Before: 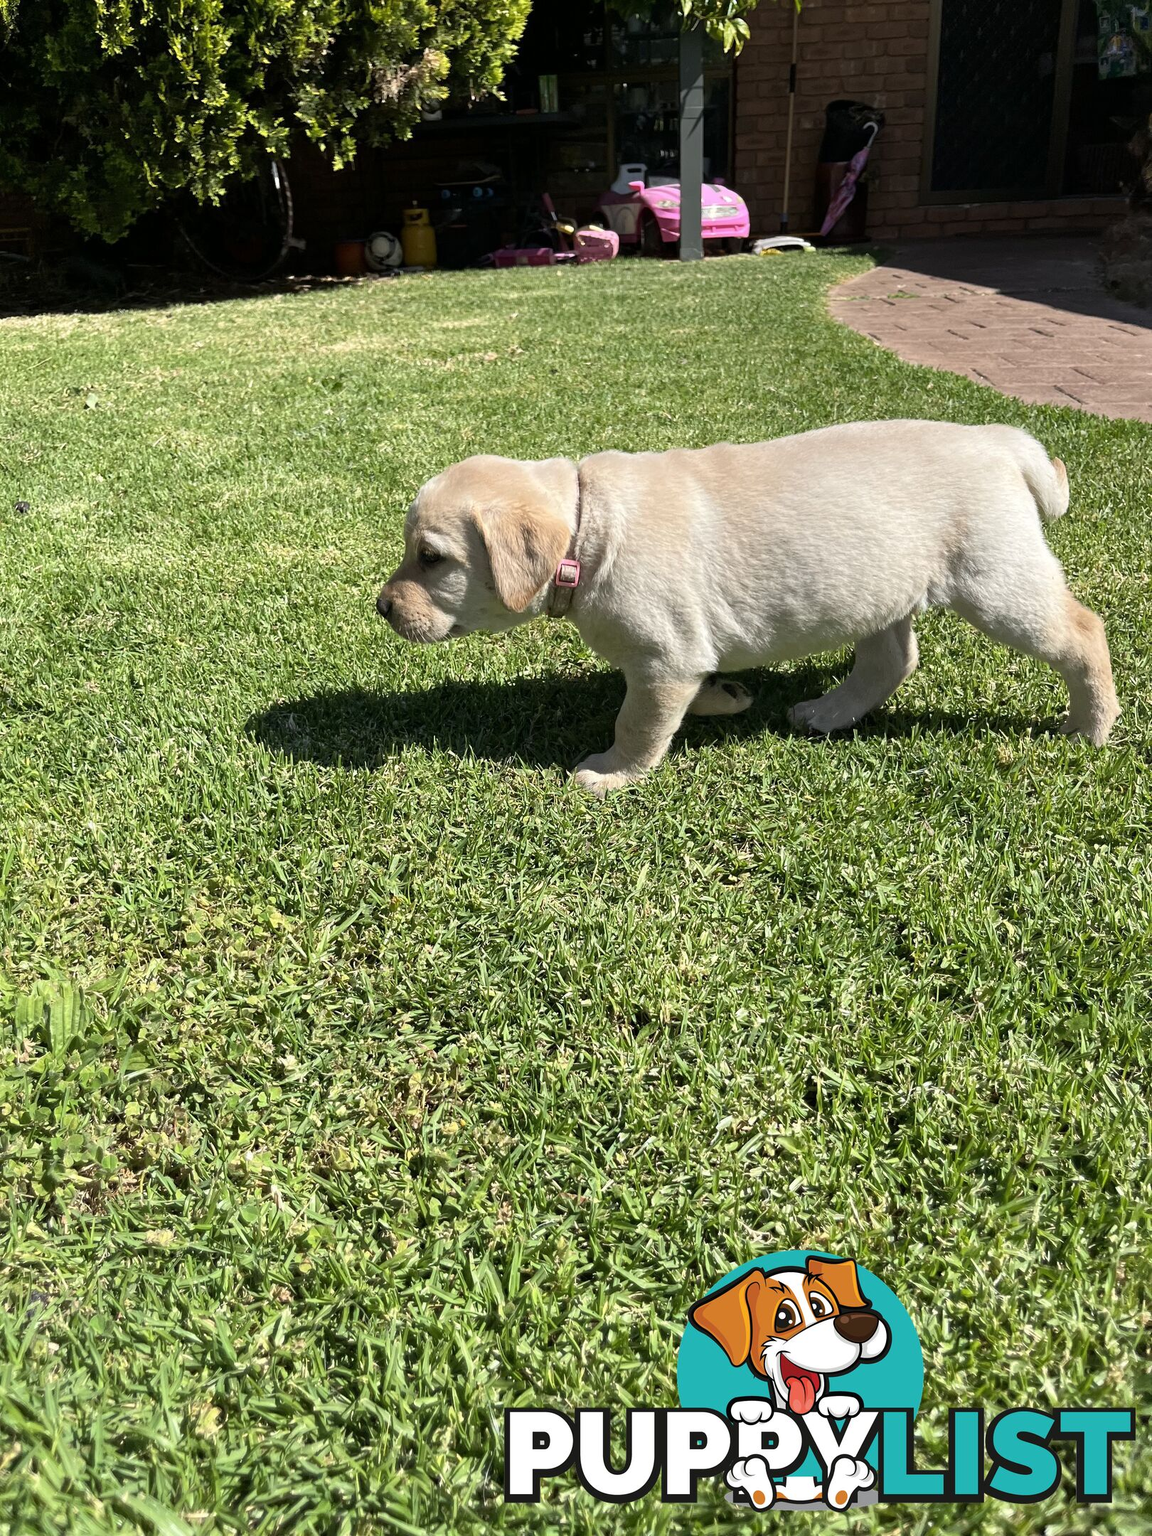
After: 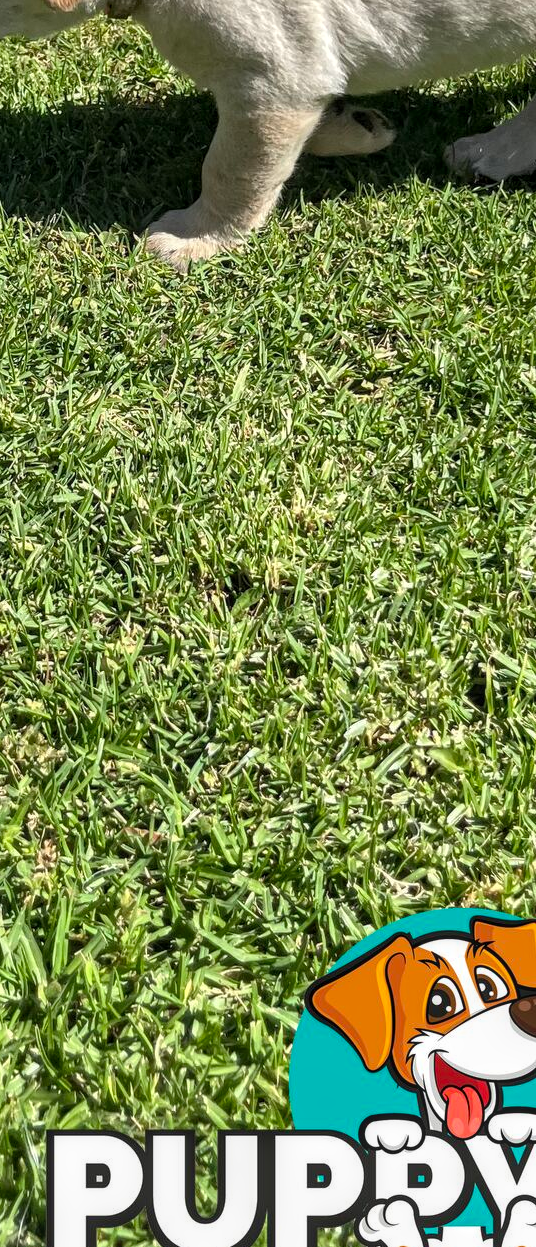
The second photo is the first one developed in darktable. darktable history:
local contrast: on, module defaults
crop: left 40.978%, top 39.356%, right 25.902%, bottom 2.912%
